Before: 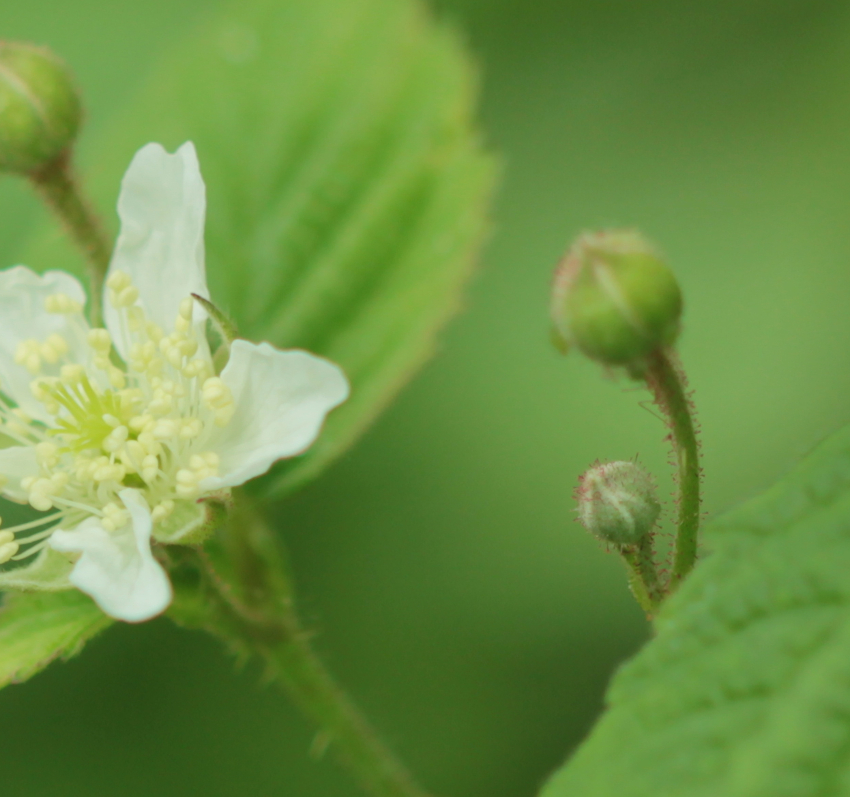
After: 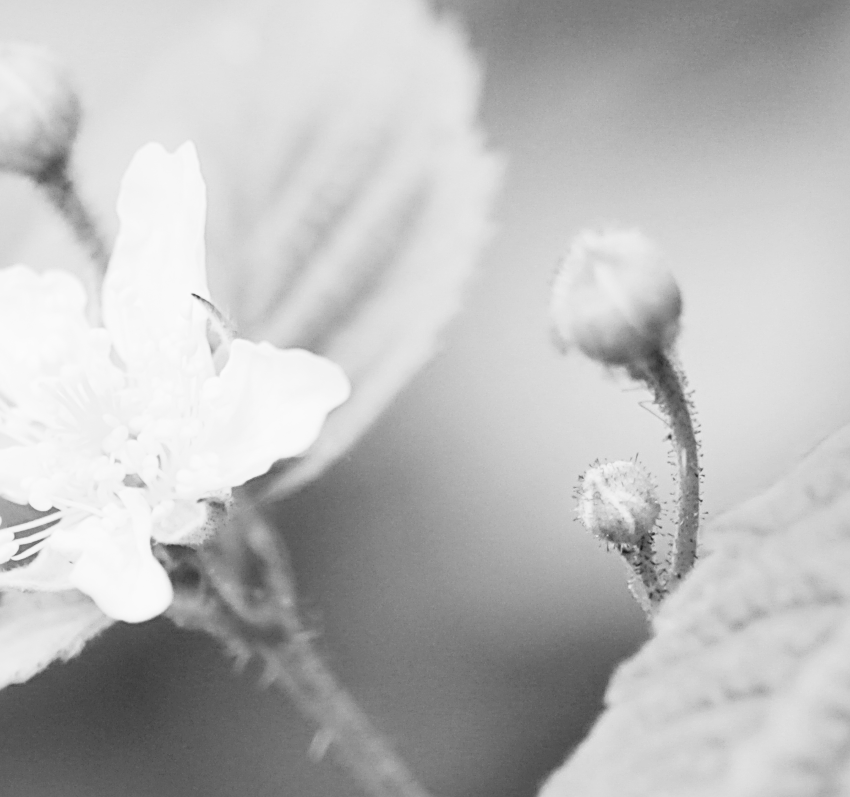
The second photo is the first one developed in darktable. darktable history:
monochrome: on, module defaults
rgb curve: curves: ch0 [(0, 0) (0.21, 0.15) (0.24, 0.21) (0.5, 0.75) (0.75, 0.96) (0.89, 0.99) (1, 1)]; ch1 [(0, 0.02) (0.21, 0.13) (0.25, 0.2) (0.5, 0.67) (0.75, 0.9) (0.89, 0.97) (1, 1)]; ch2 [(0, 0.02) (0.21, 0.13) (0.25, 0.2) (0.5, 0.67) (0.75, 0.9) (0.89, 0.97) (1, 1)], compensate middle gray true
sharpen: radius 2.543, amount 0.636
